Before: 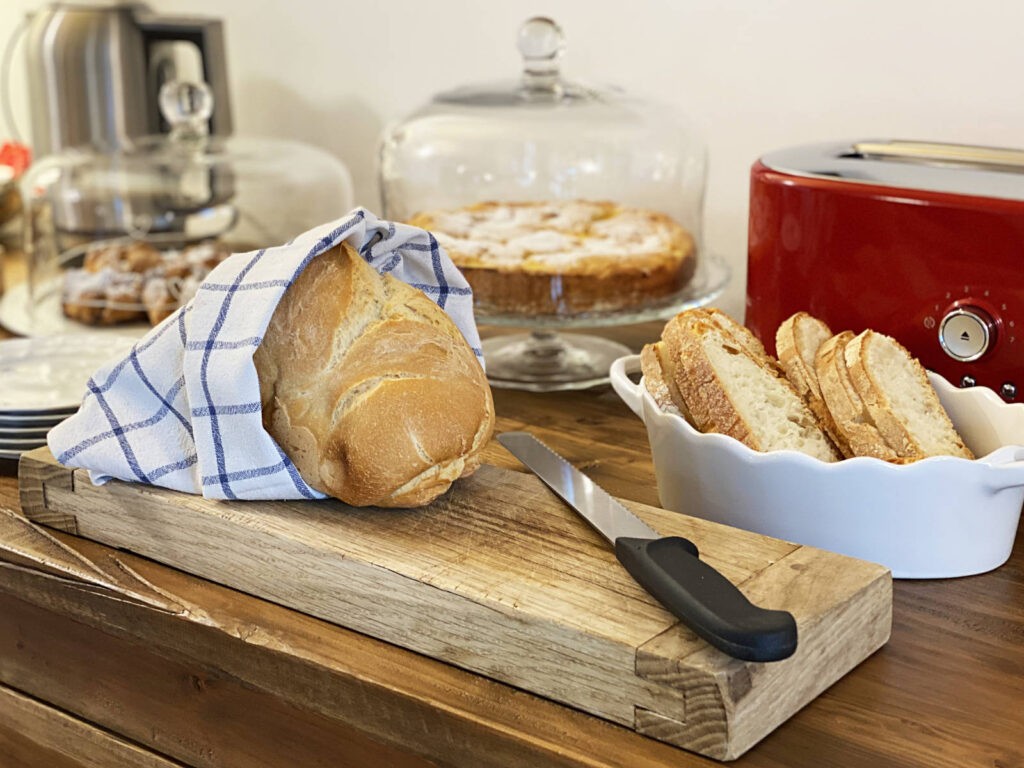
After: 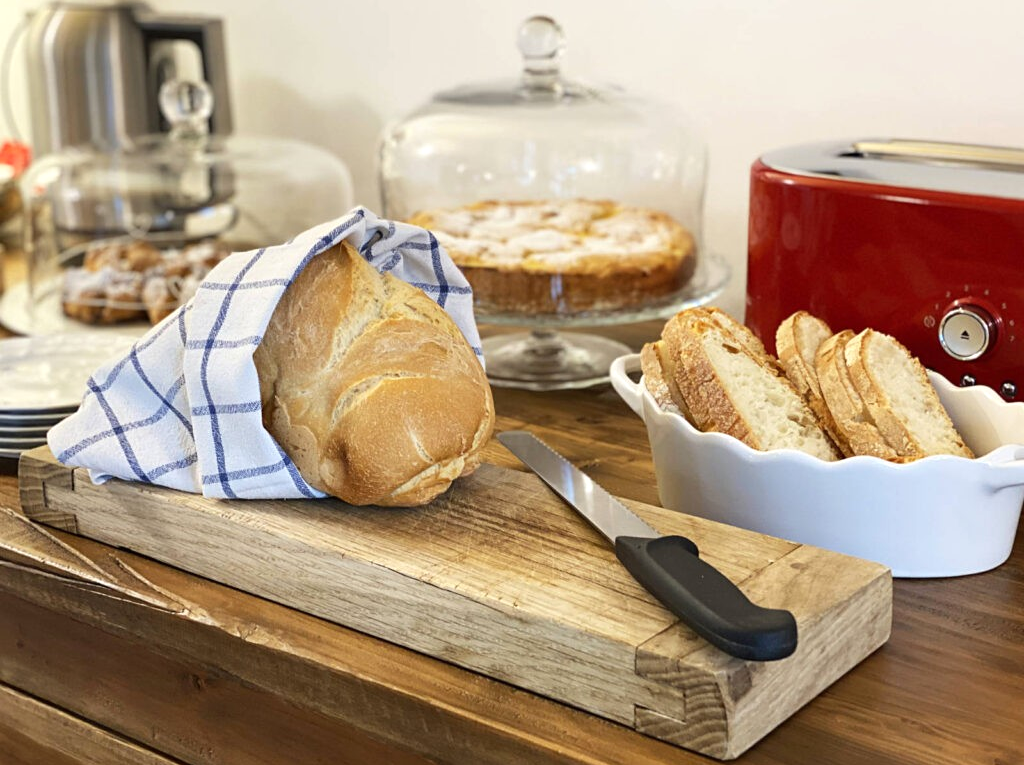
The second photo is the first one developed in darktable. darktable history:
crop: top 0.165%, bottom 0.131%
levels: levels [0, 0.48, 0.961]
